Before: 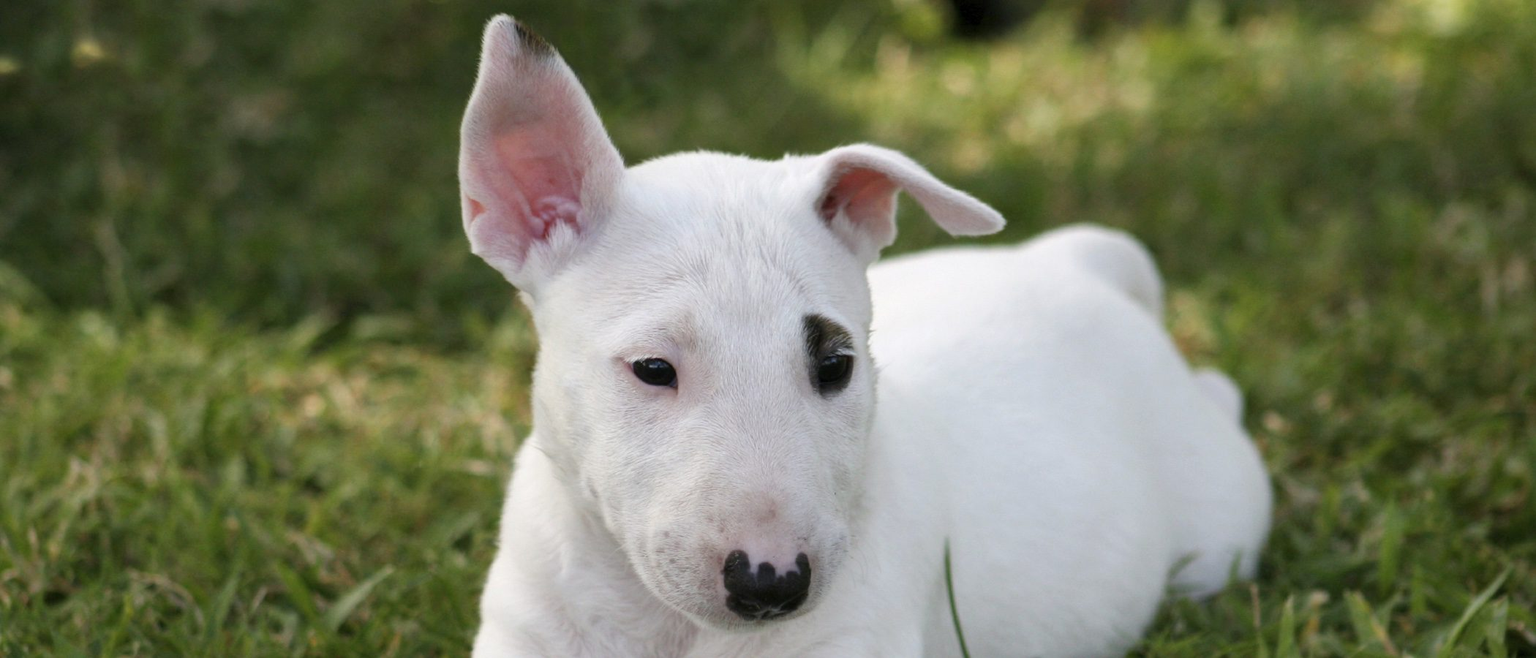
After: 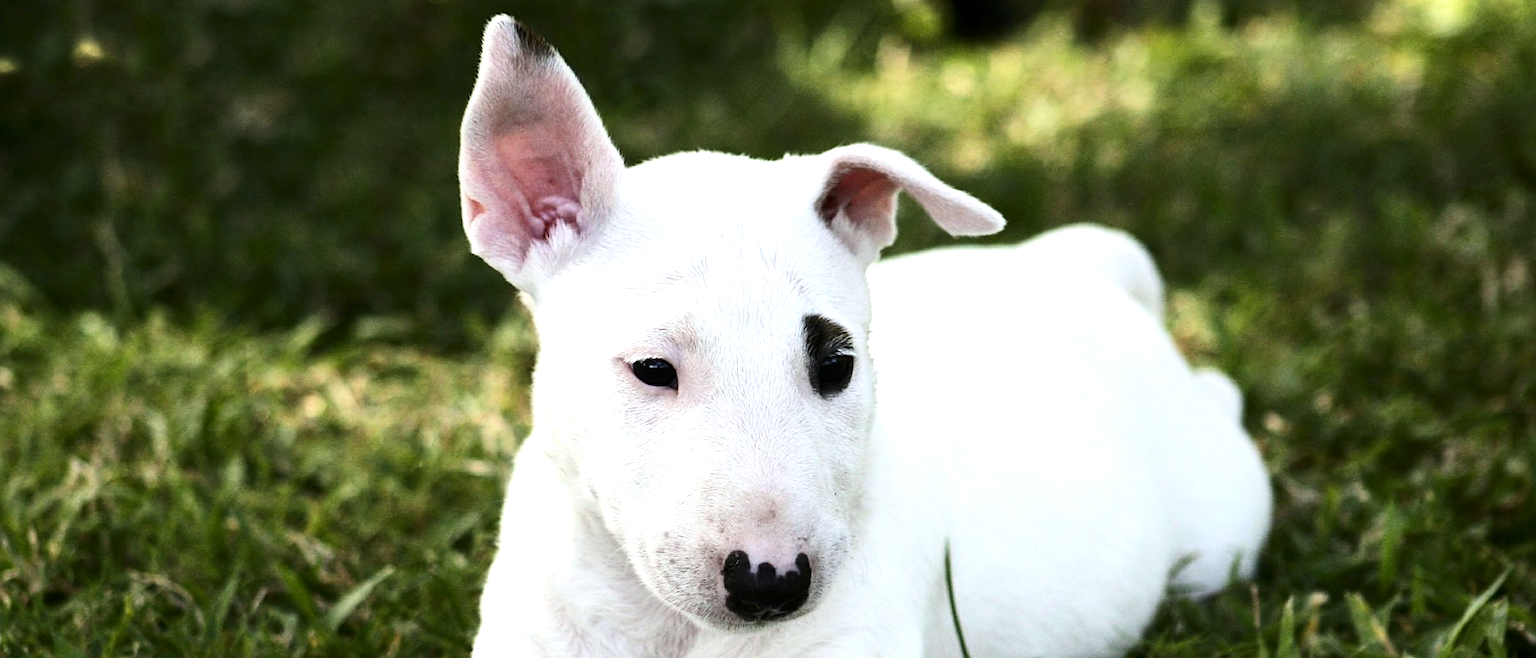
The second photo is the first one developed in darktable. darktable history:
white balance: red 0.978, blue 0.999
sharpen: on, module defaults
contrast brightness saturation: contrast 0.15, brightness -0.01, saturation 0.1
tone equalizer: -8 EV -1.08 EV, -7 EV -1.01 EV, -6 EV -0.867 EV, -5 EV -0.578 EV, -3 EV 0.578 EV, -2 EV 0.867 EV, -1 EV 1.01 EV, +0 EV 1.08 EV, edges refinement/feathering 500, mask exposure compensation -1.57 EV, preserve details no
